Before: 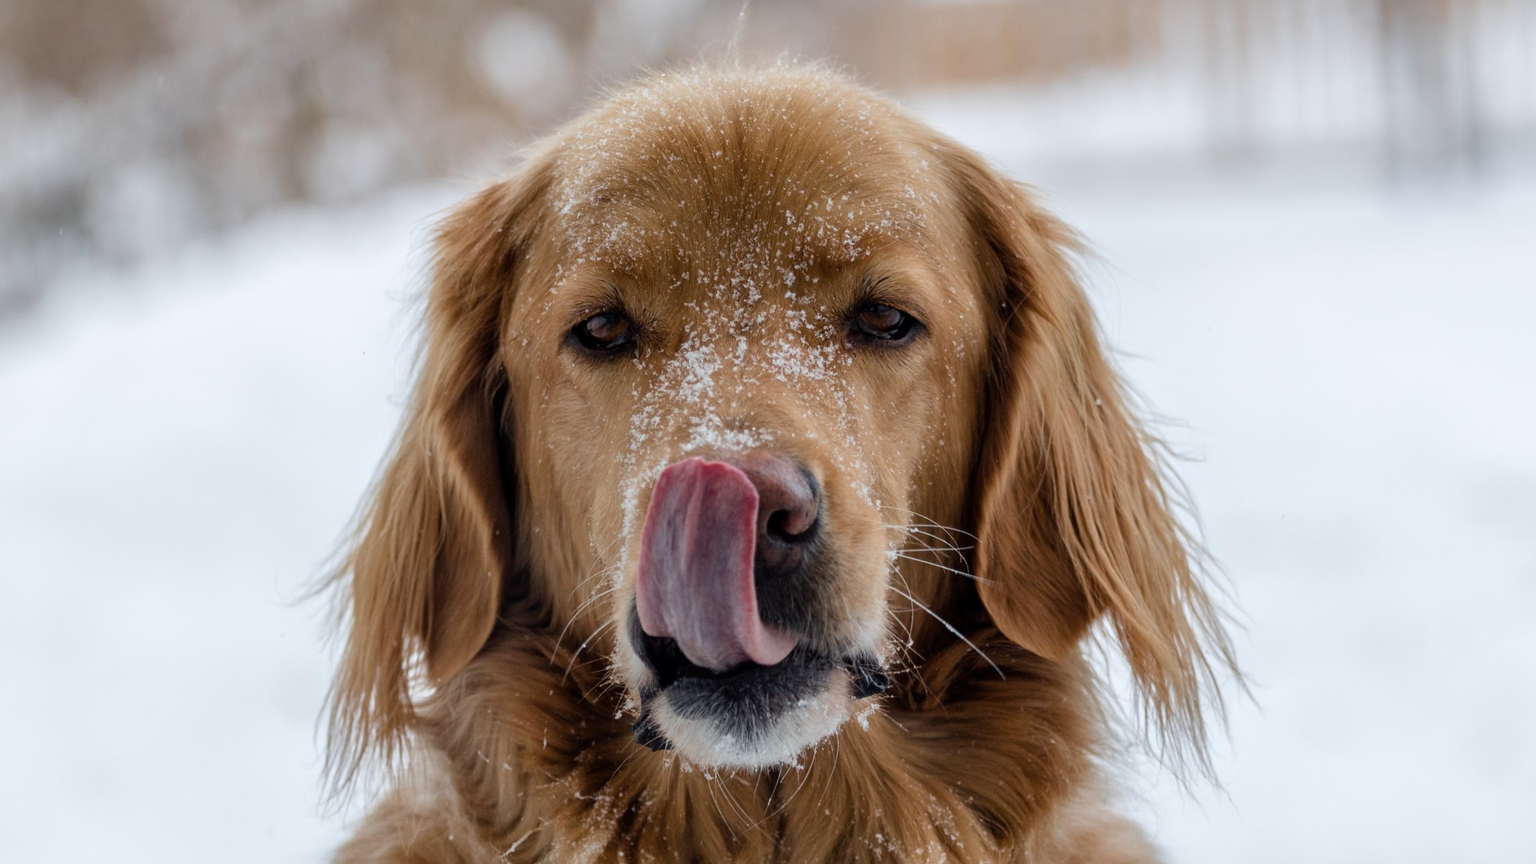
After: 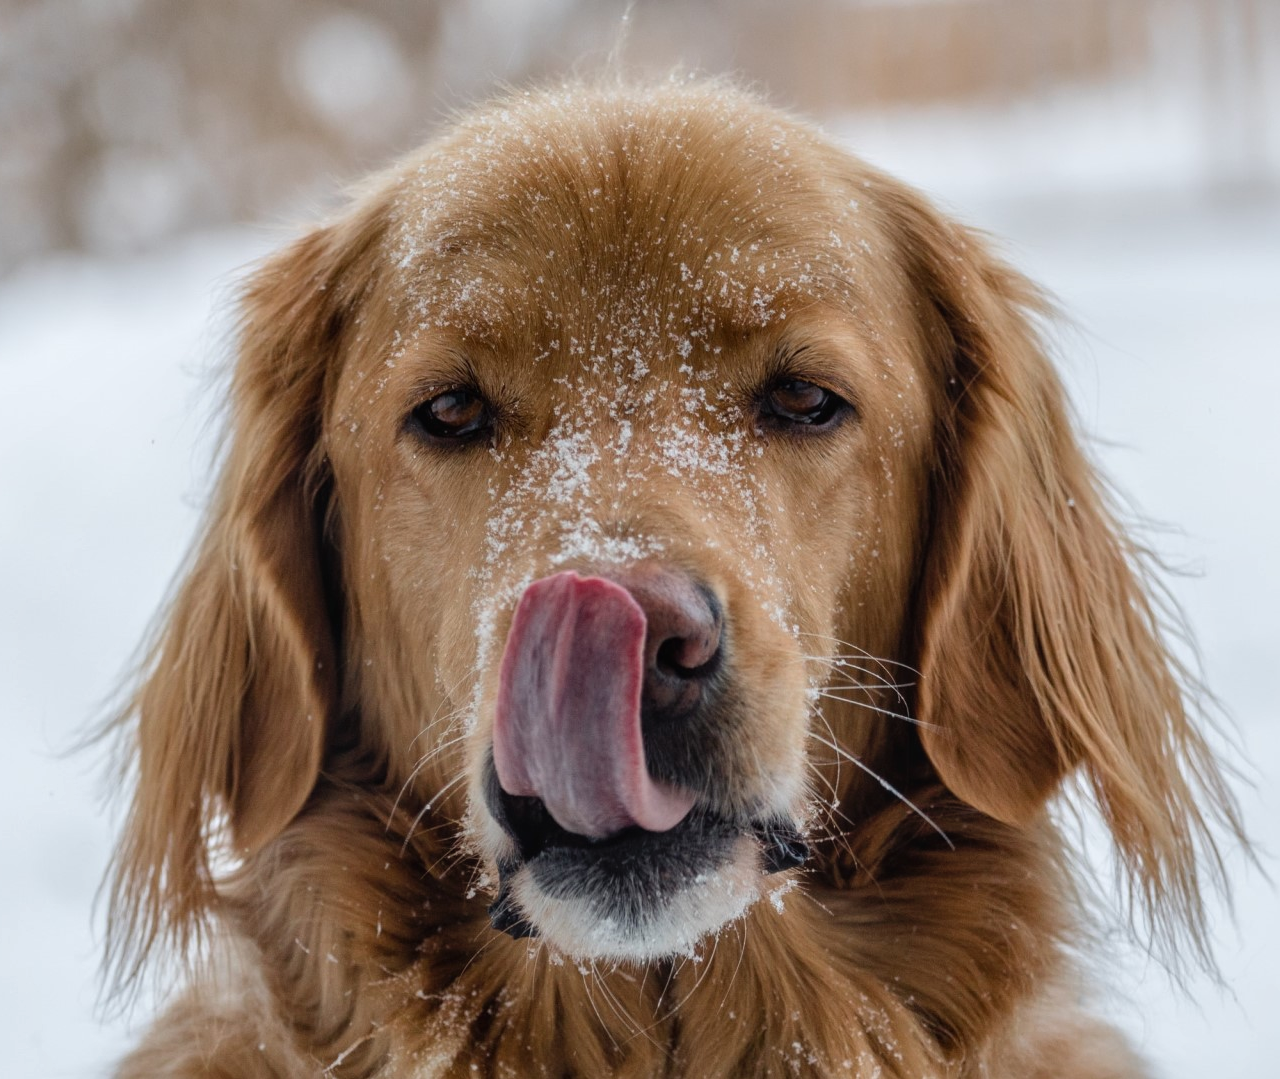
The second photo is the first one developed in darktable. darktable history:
crop and rotate: left 15.754%, right 17.579%
local contrast: detail 110%
